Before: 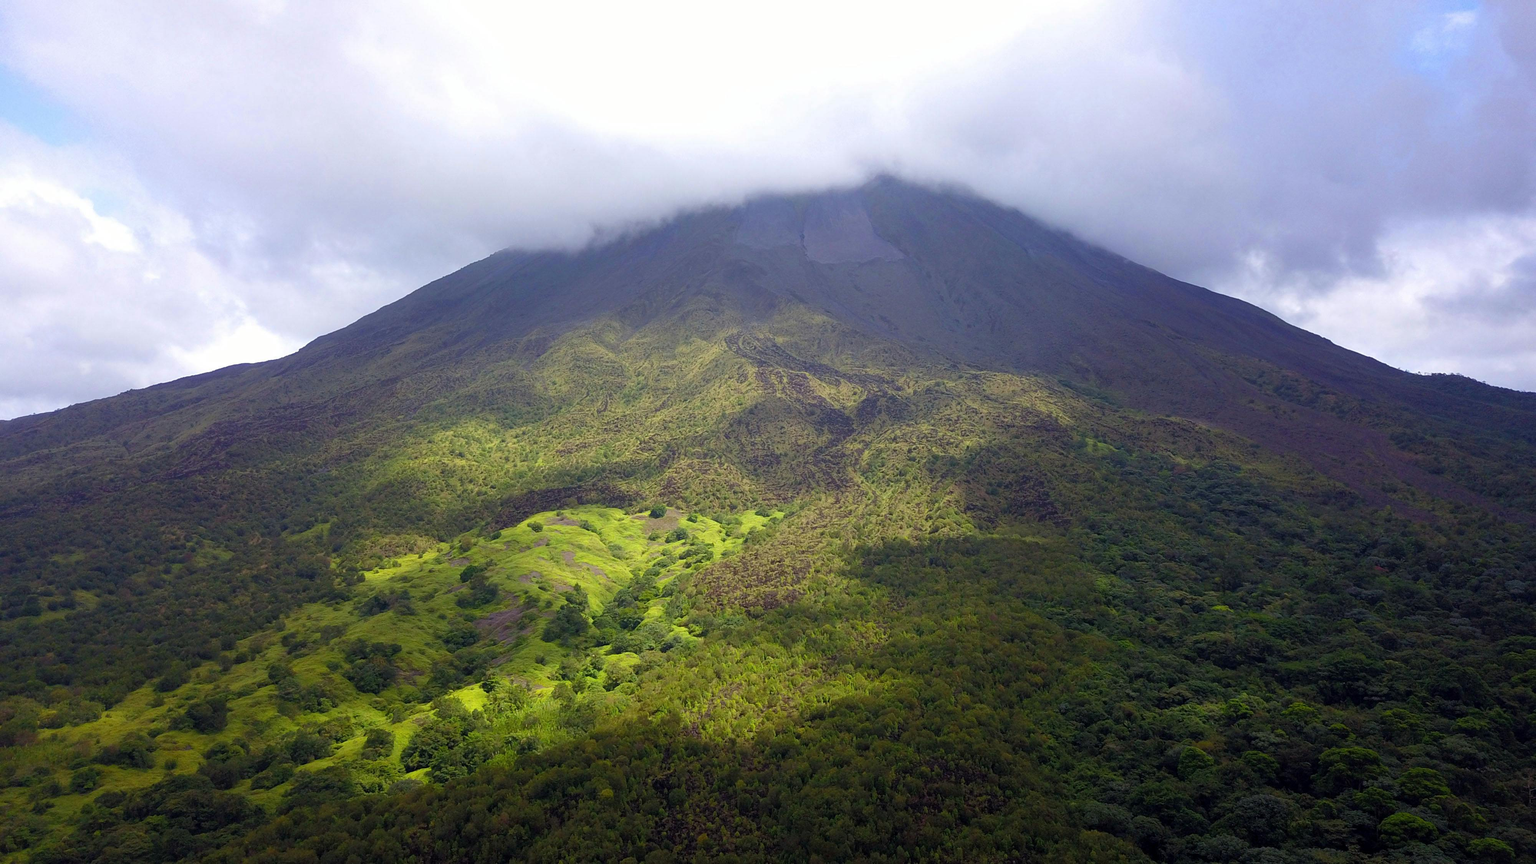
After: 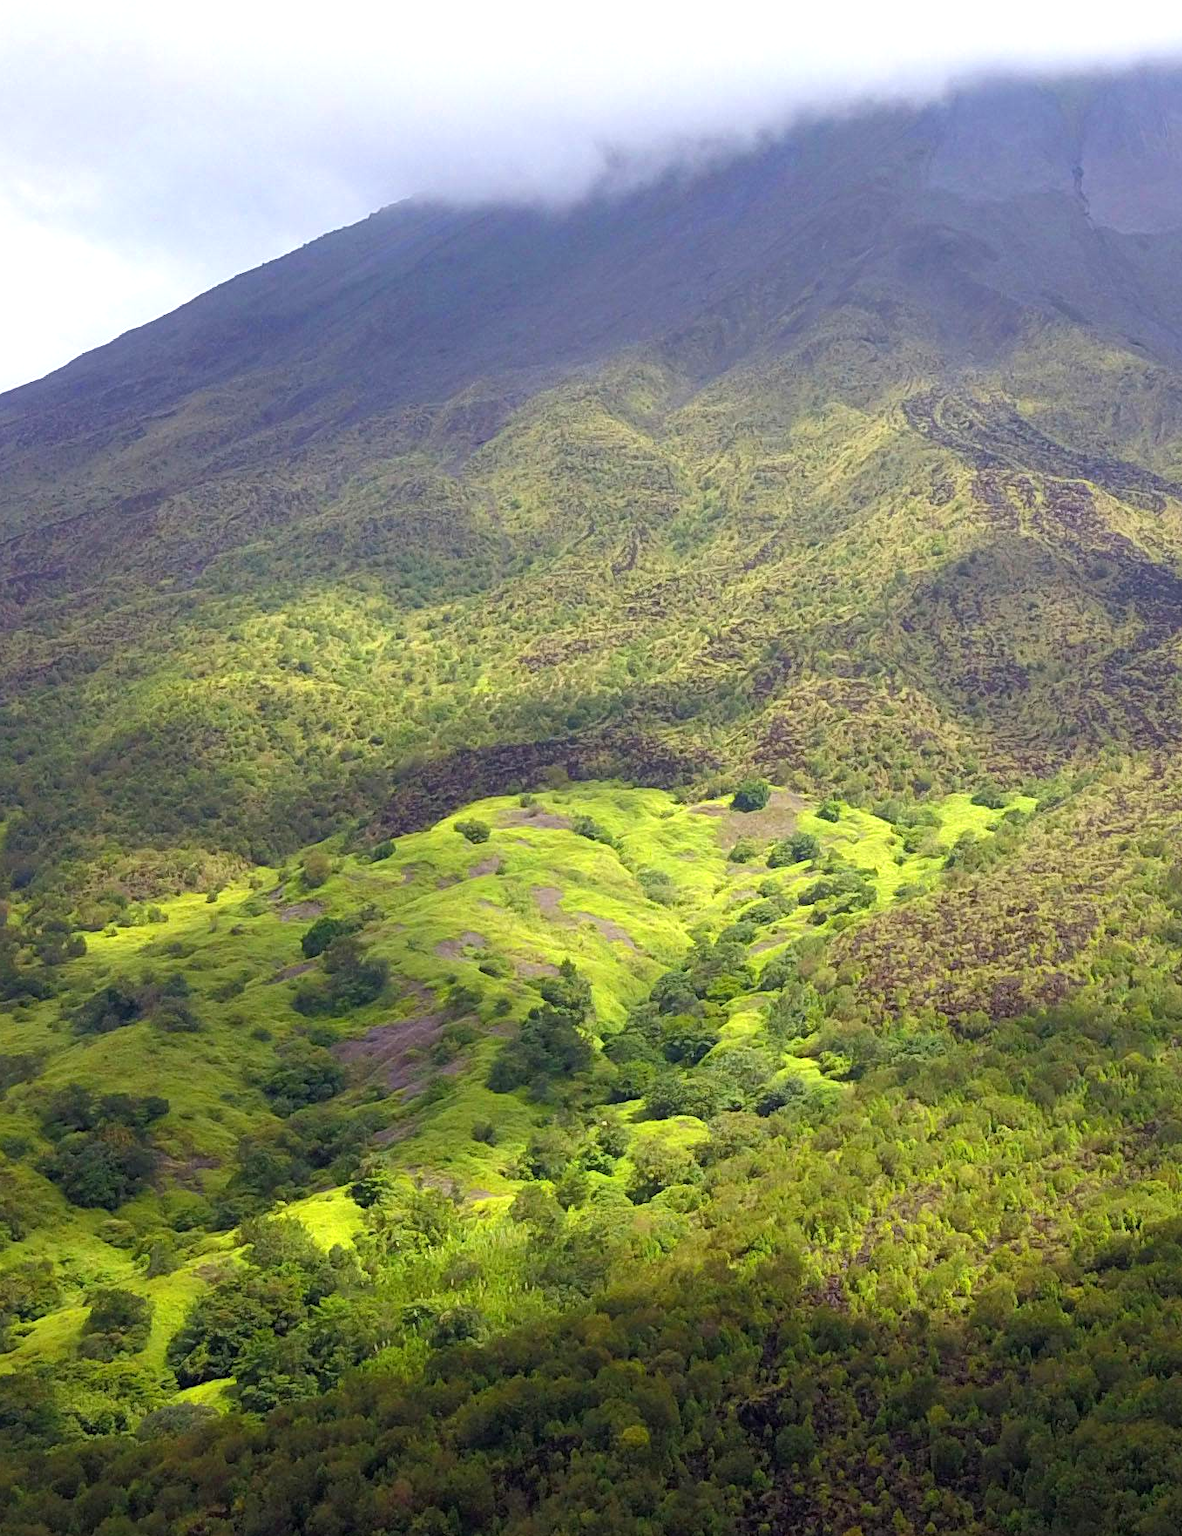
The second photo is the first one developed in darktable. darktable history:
crop and rotate: left 21.311%, top 18.618%, right 44.754%, bottom 3.003%
exposure: exposure 0.632 EV, compensate exposure bias true, compensate highlight preservation false
